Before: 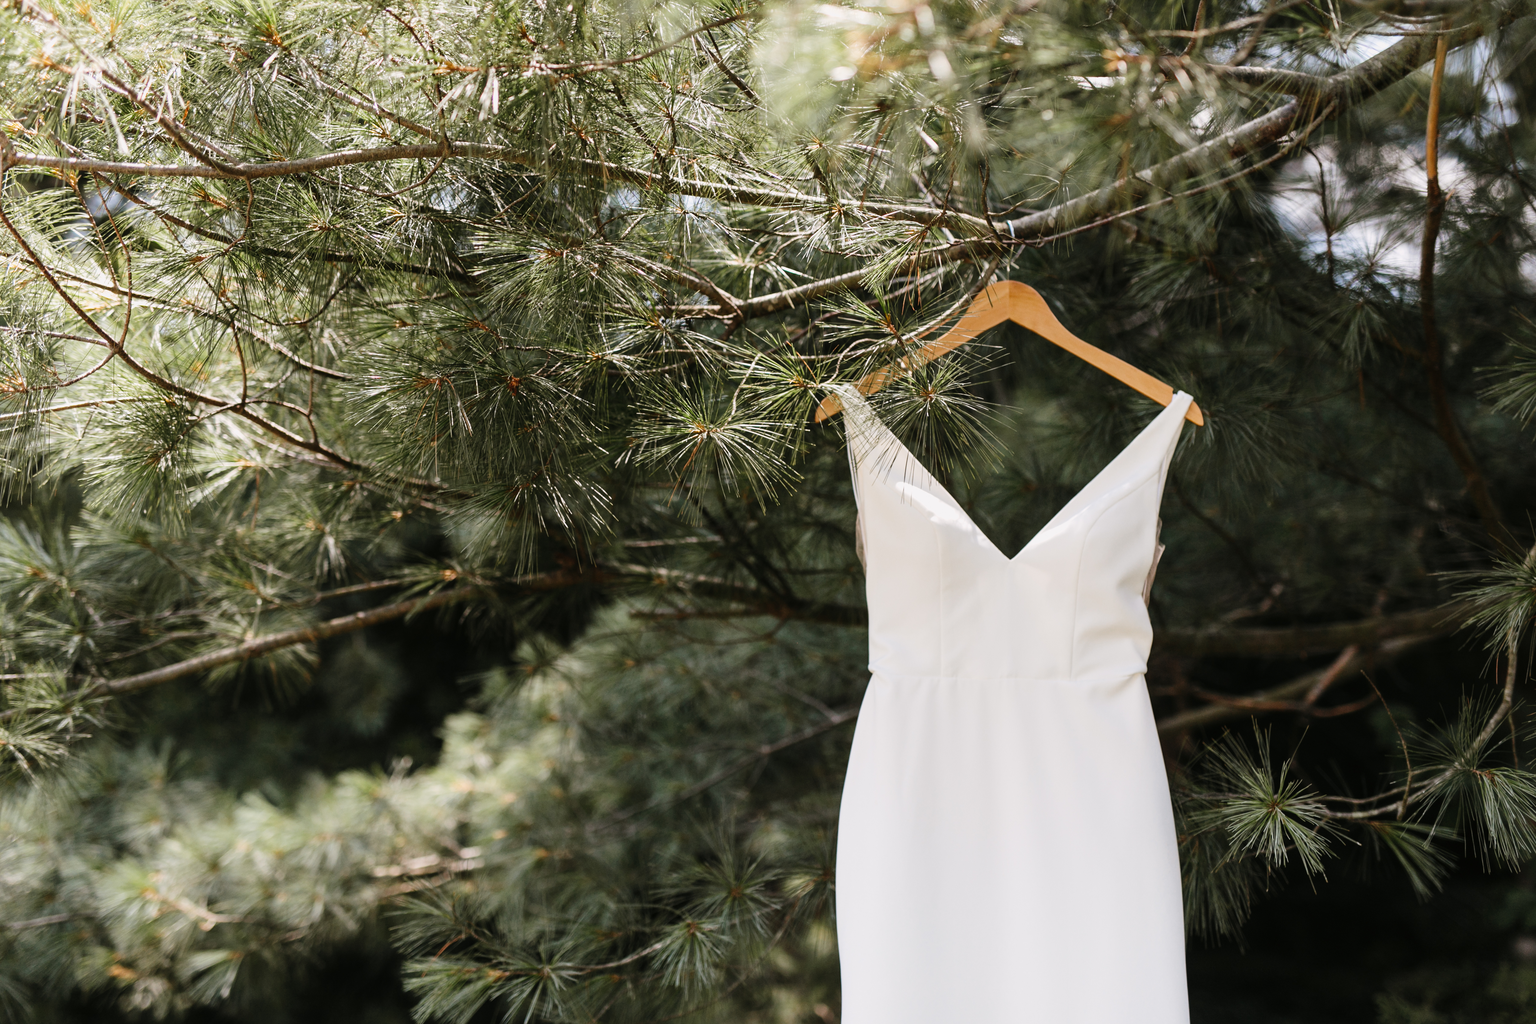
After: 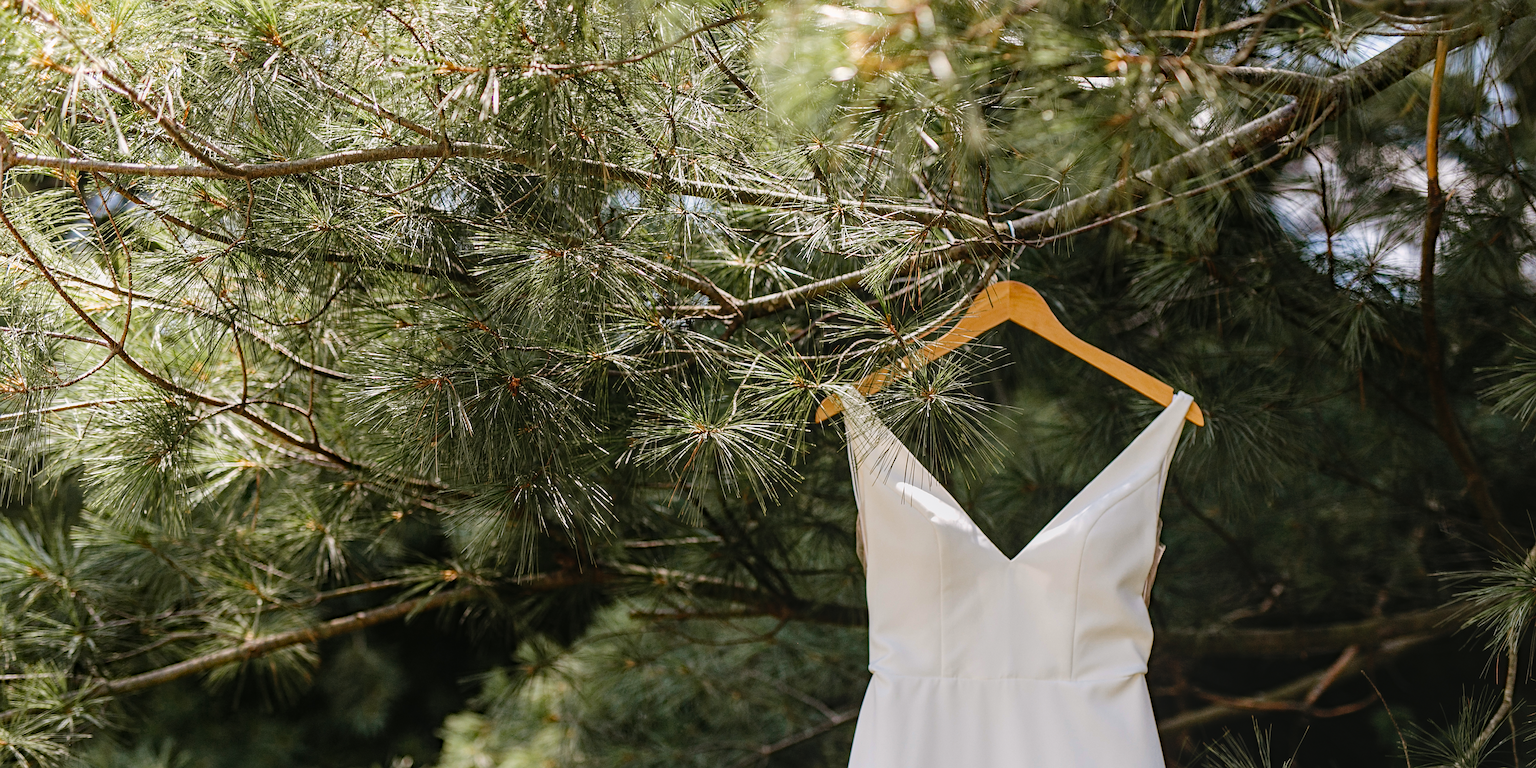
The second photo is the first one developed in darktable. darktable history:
crop: bottom 24.988%
haze removal: strength 0.5, distance 0.43, compatibility mode true, adaptive false
local contrast: detail 110%
sharpen: on, module defaults
